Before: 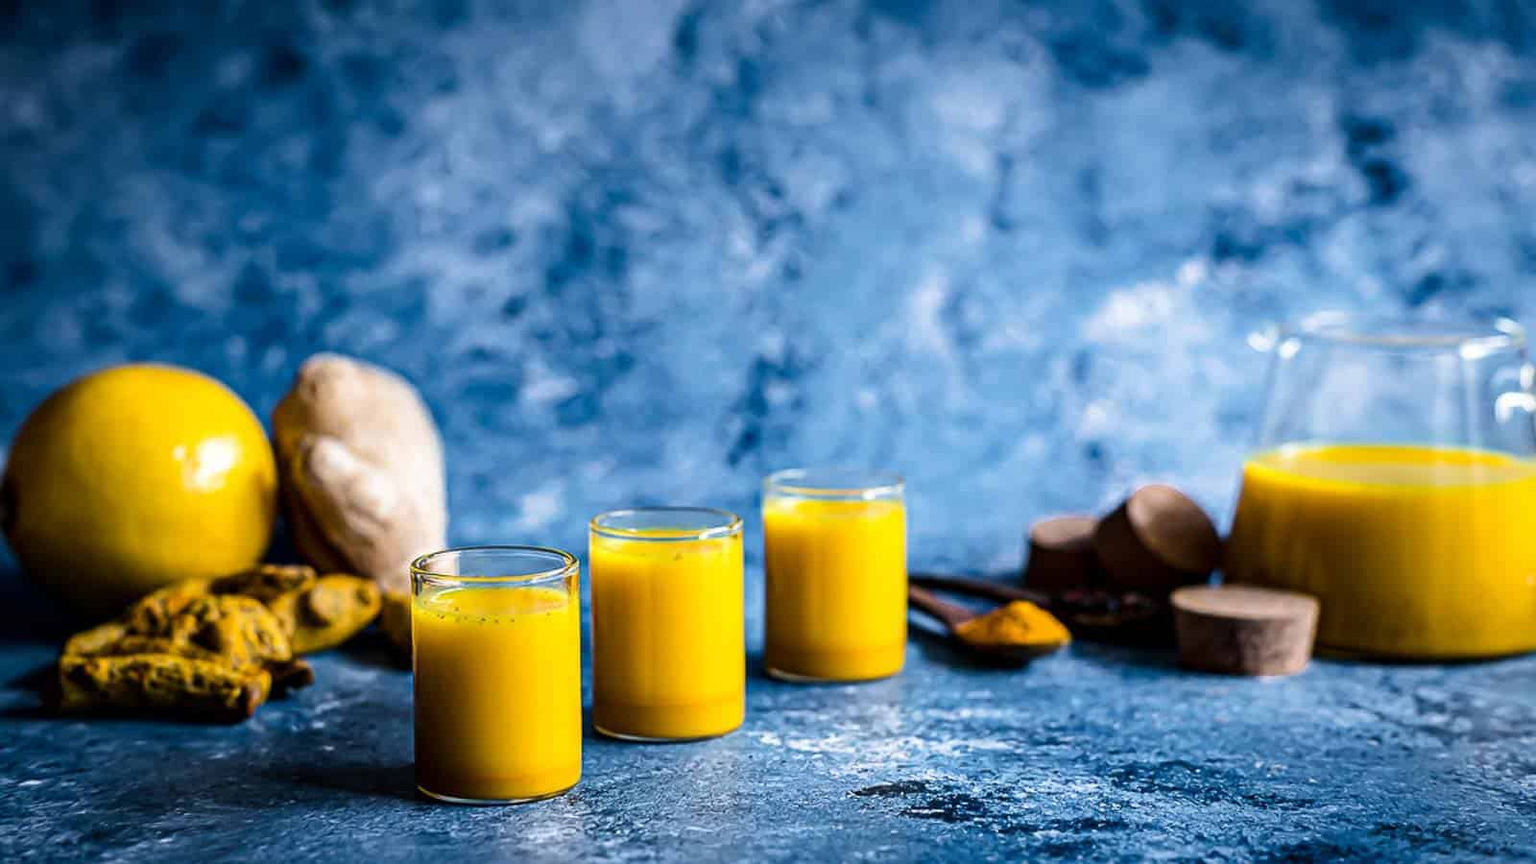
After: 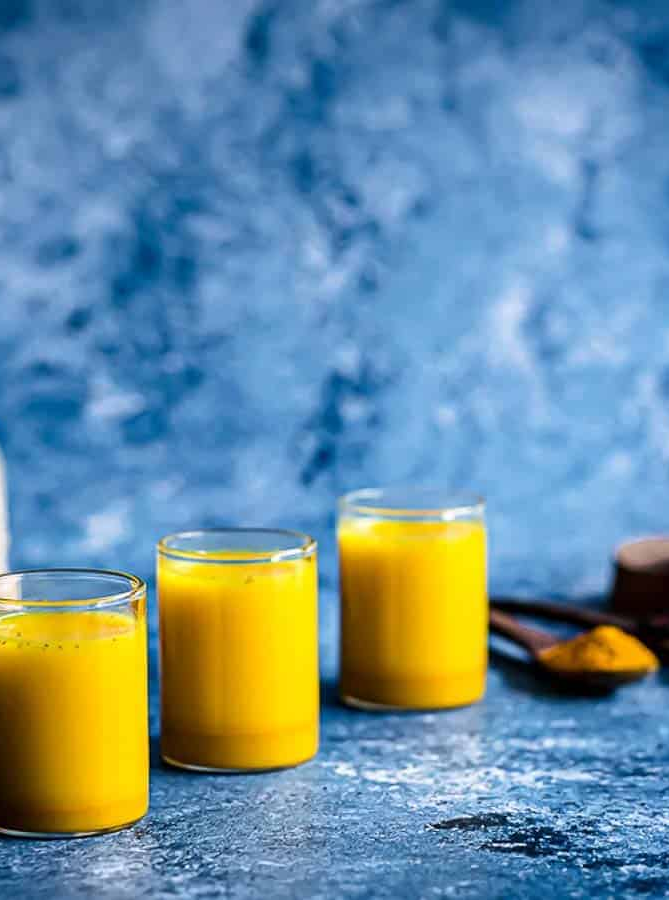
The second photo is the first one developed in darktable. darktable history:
crop: left 28.59%, right 29.594%
